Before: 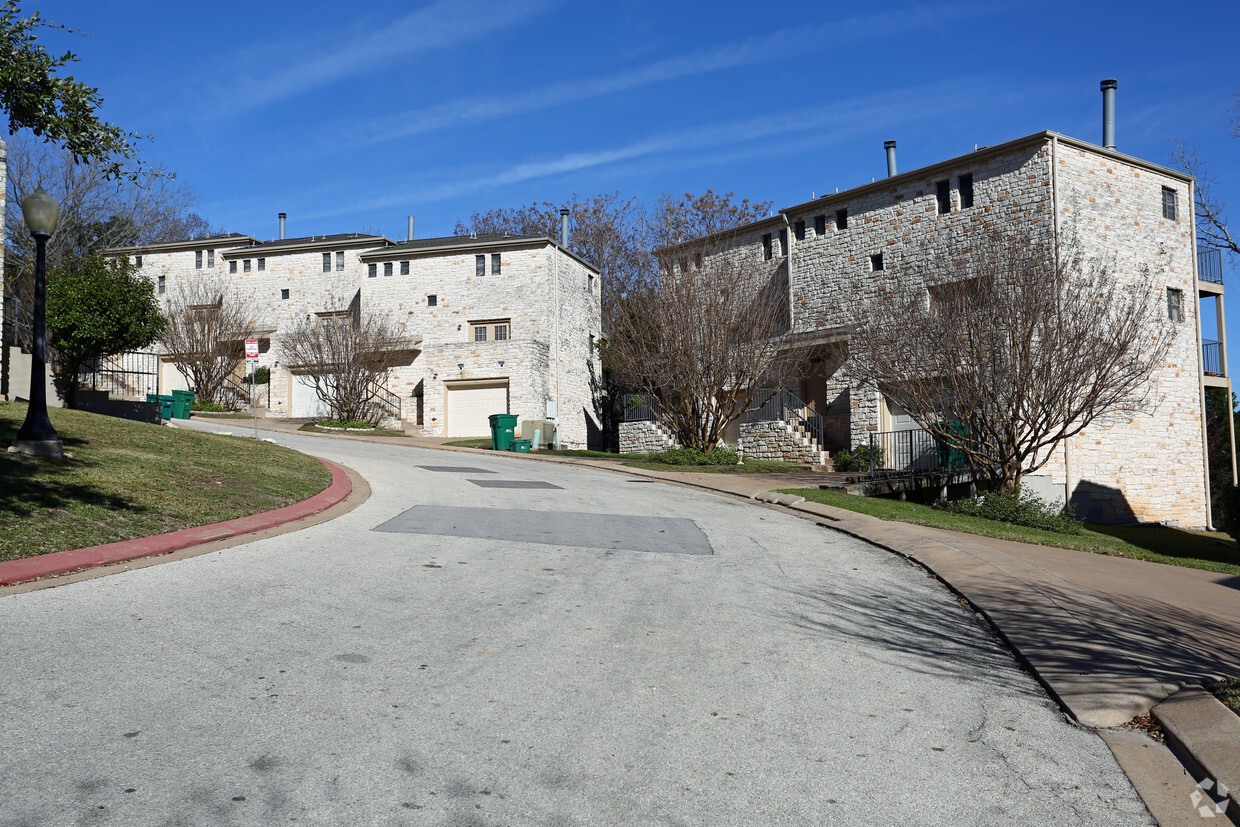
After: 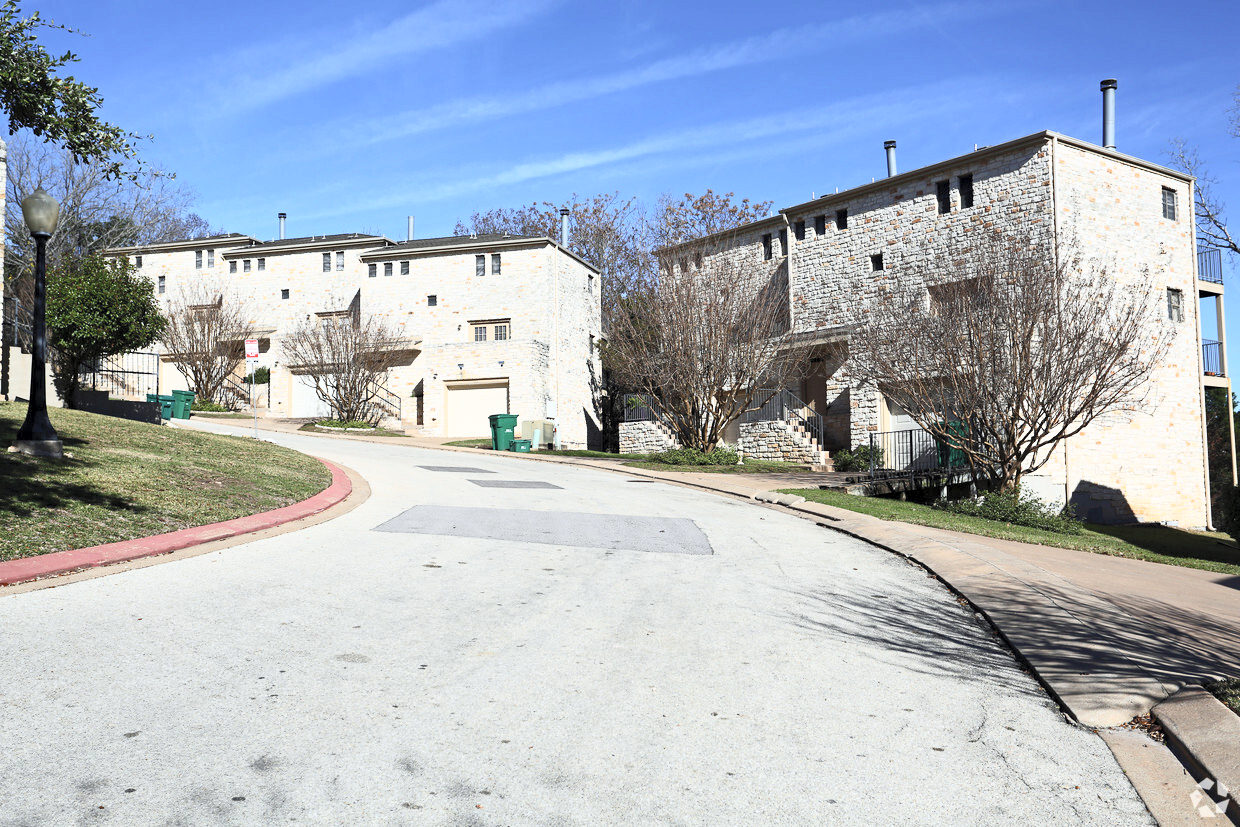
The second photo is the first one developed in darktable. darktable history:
contrast equalizer: y [[0.46, 0.454, 0.451, 0.451, 0.455, 0.46], [0.5 ×6], [0.5 ×6], [0 ×6], [0 ×6]], mix -0.205
contrast brightness saturation: contrast 0.373, brightness 0.511
